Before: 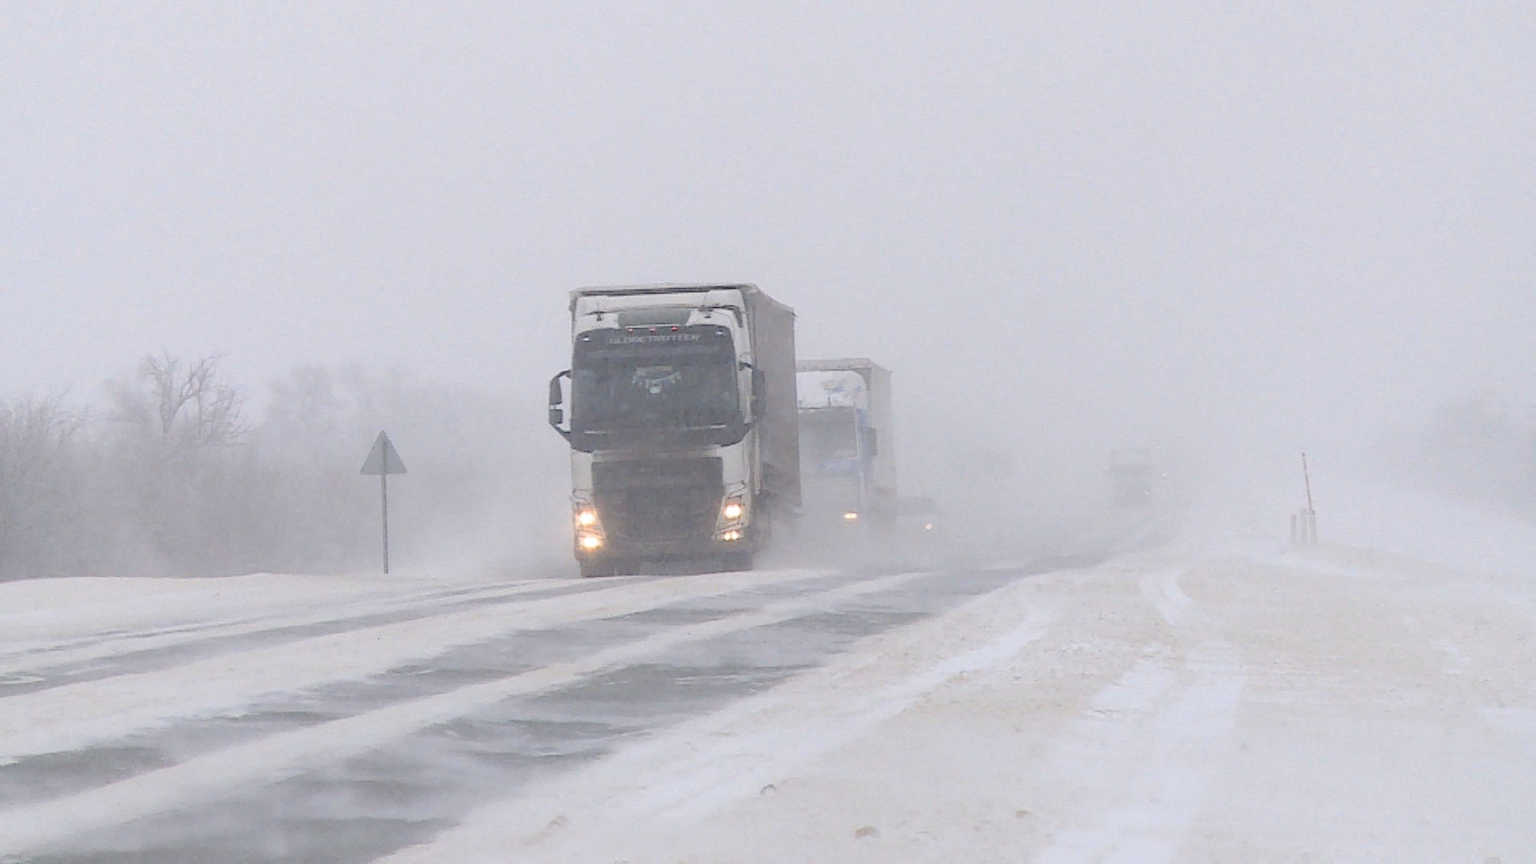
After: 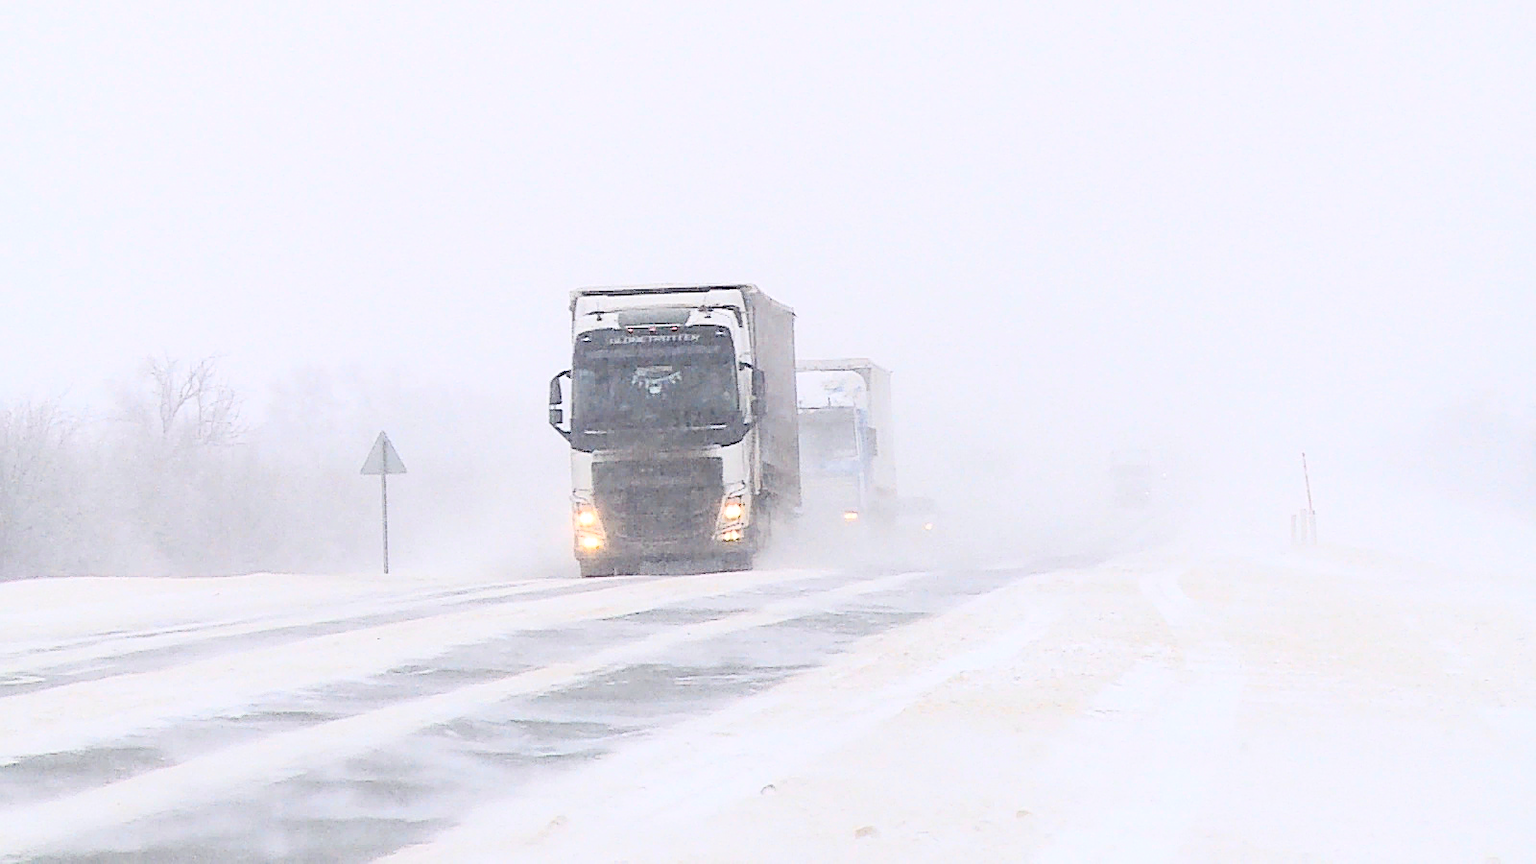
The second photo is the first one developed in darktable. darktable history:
color balance rgb: perceptual saturation grading › global saturation 45%, perceptual saturation grading › highlights -25%, perceptual saturation grading › shadows 50%, perceptual brilliance grading › global brilliance 3%, global vibrance 3%
sharpen: amount 0.75
contrast brightness saturation: contrast 0.39, brightness 0.1
